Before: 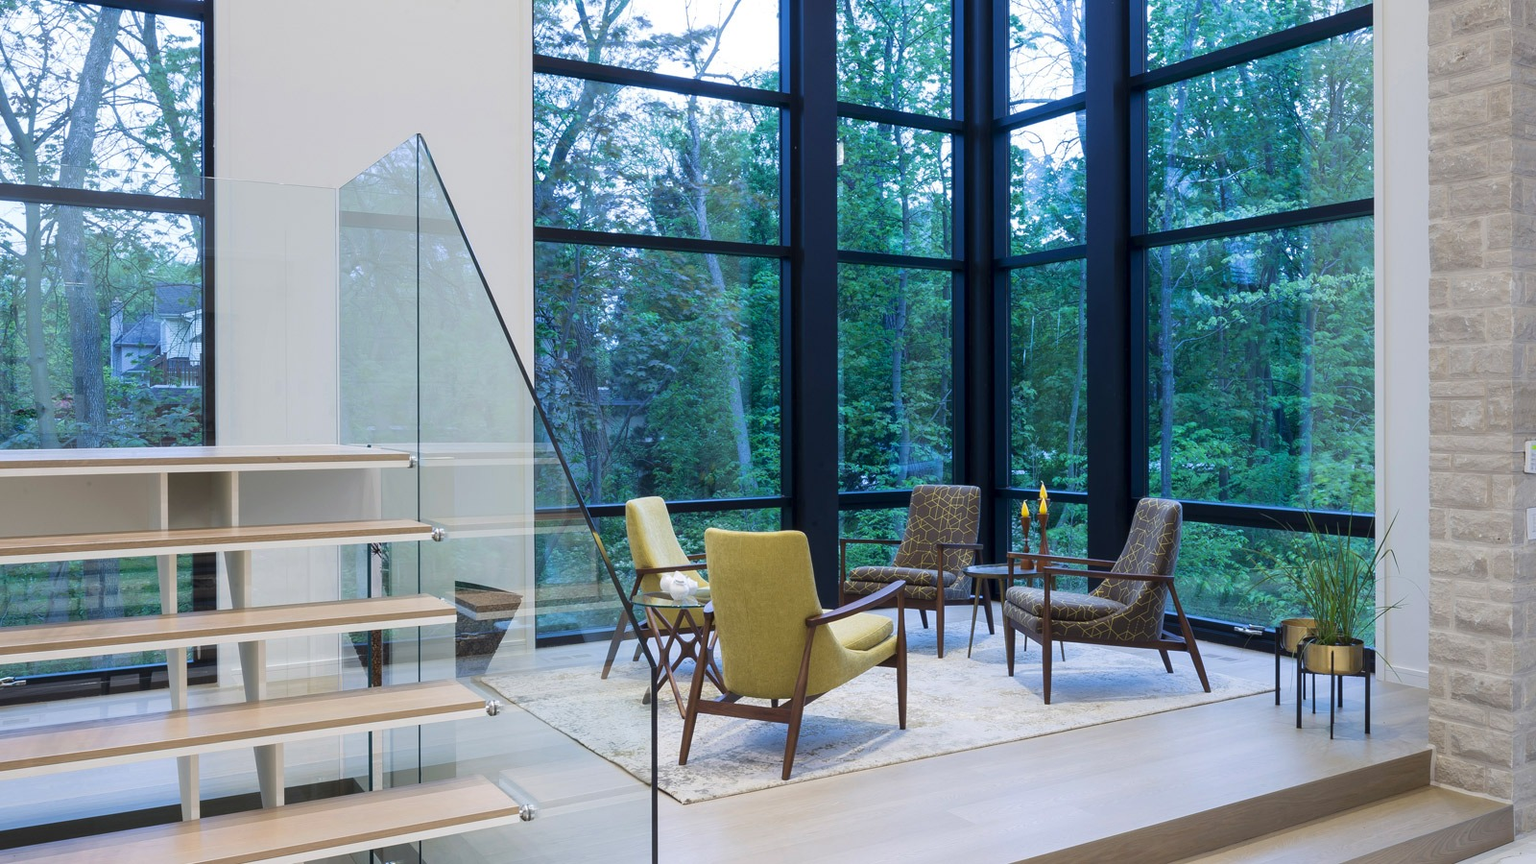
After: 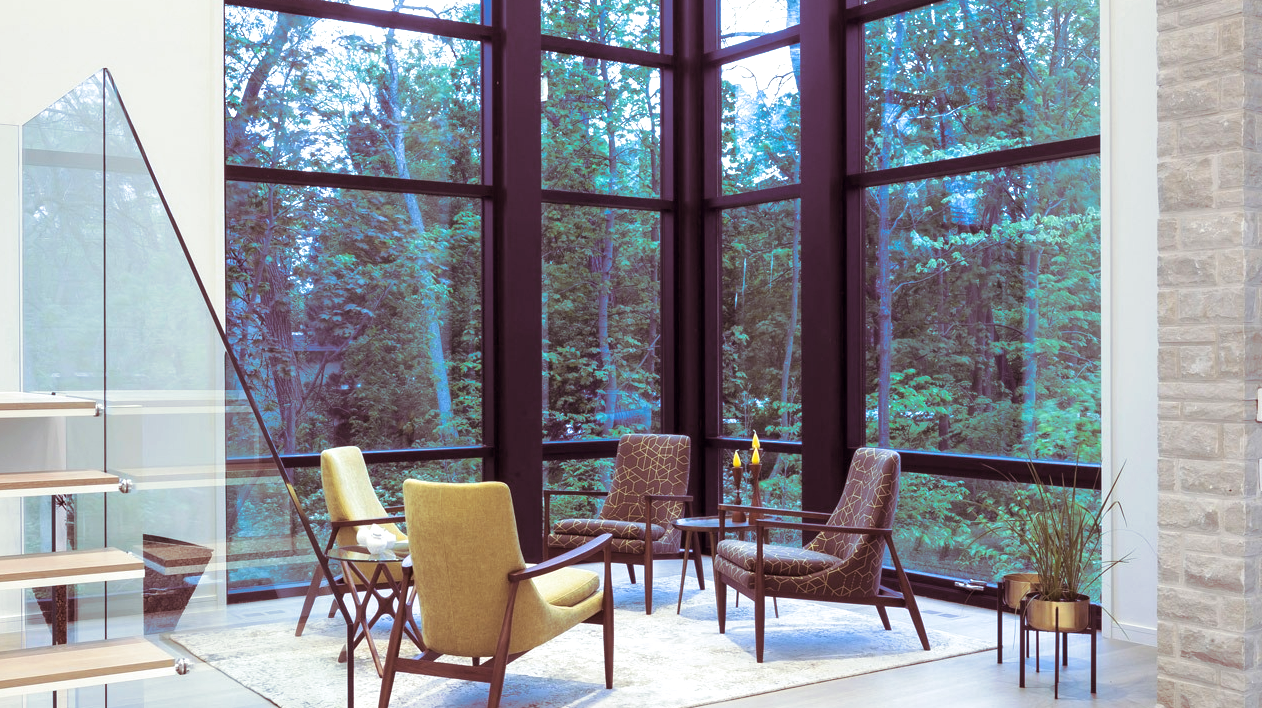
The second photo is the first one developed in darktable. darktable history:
split-toning: on, module defaults
crop and rotate: left 20.74%, top 7.912%, right 0.375%, bottom 13.378%
exposure: black level correction 0.001, exposure 0.5 EV, compensate exposure bias true, compensate highlight preservation false
